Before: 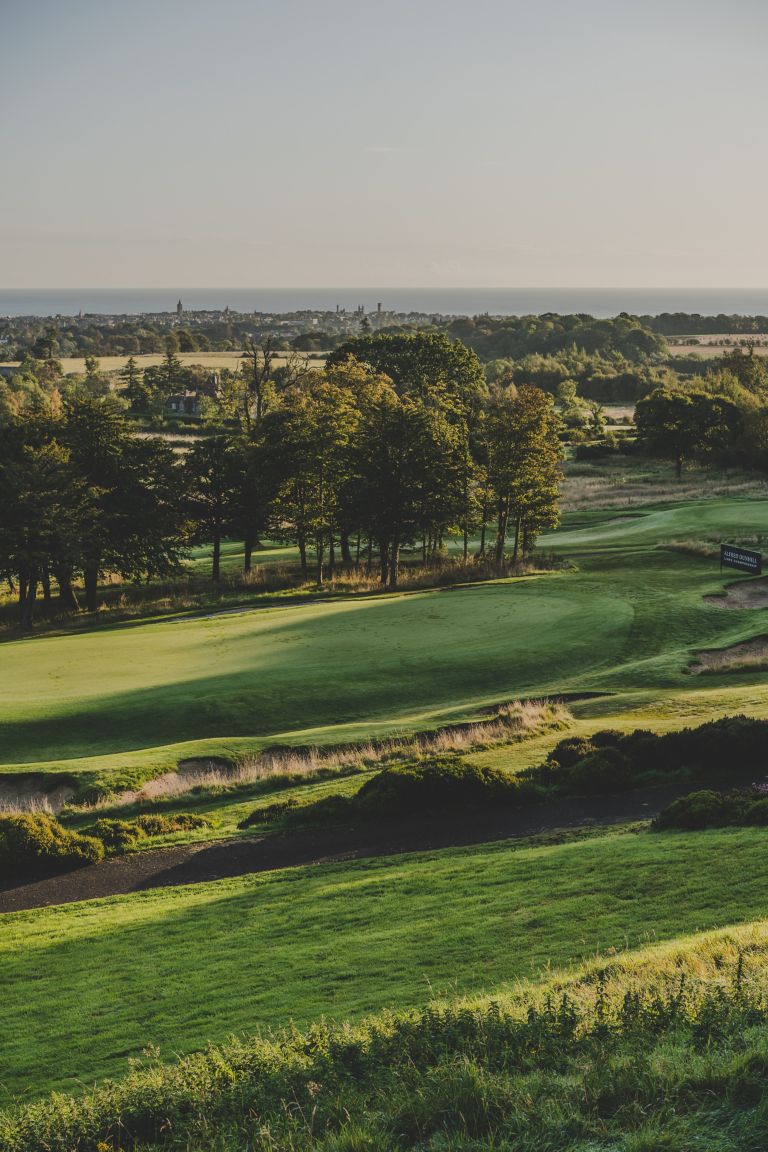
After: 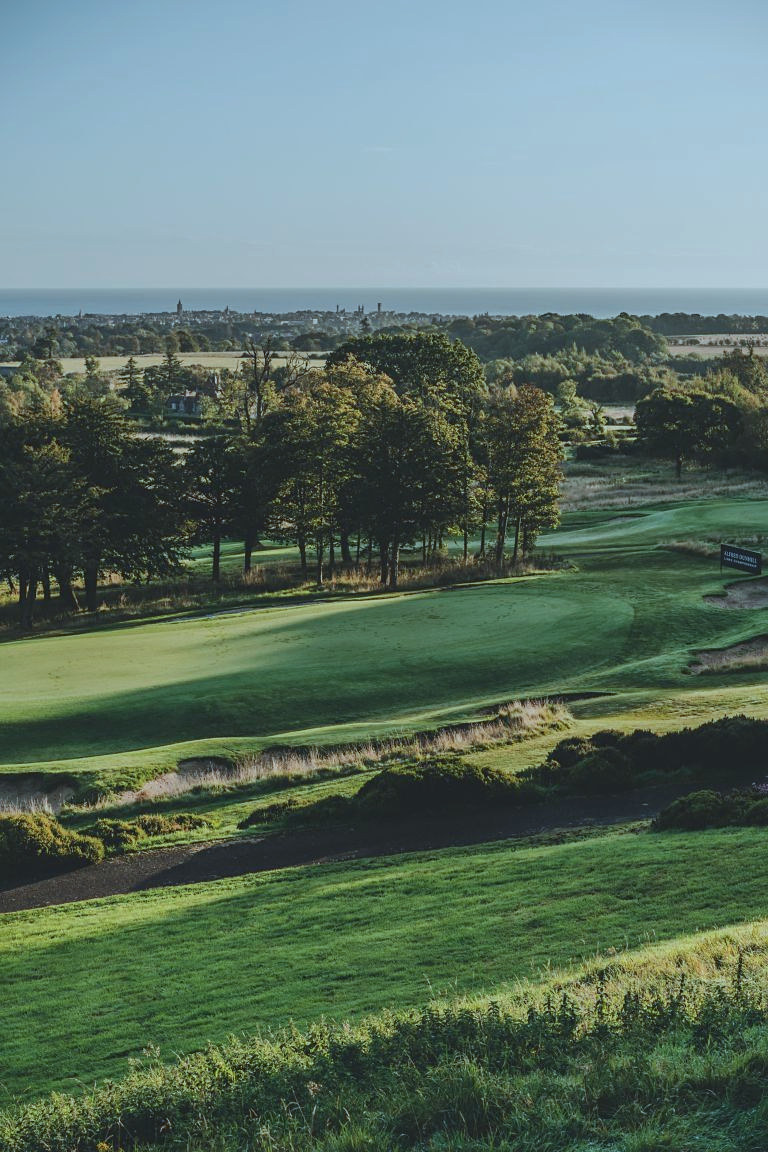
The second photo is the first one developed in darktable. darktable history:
sharpen: amount 0.215
color correction: highlights a* -10.51, highlights b* -19.28
